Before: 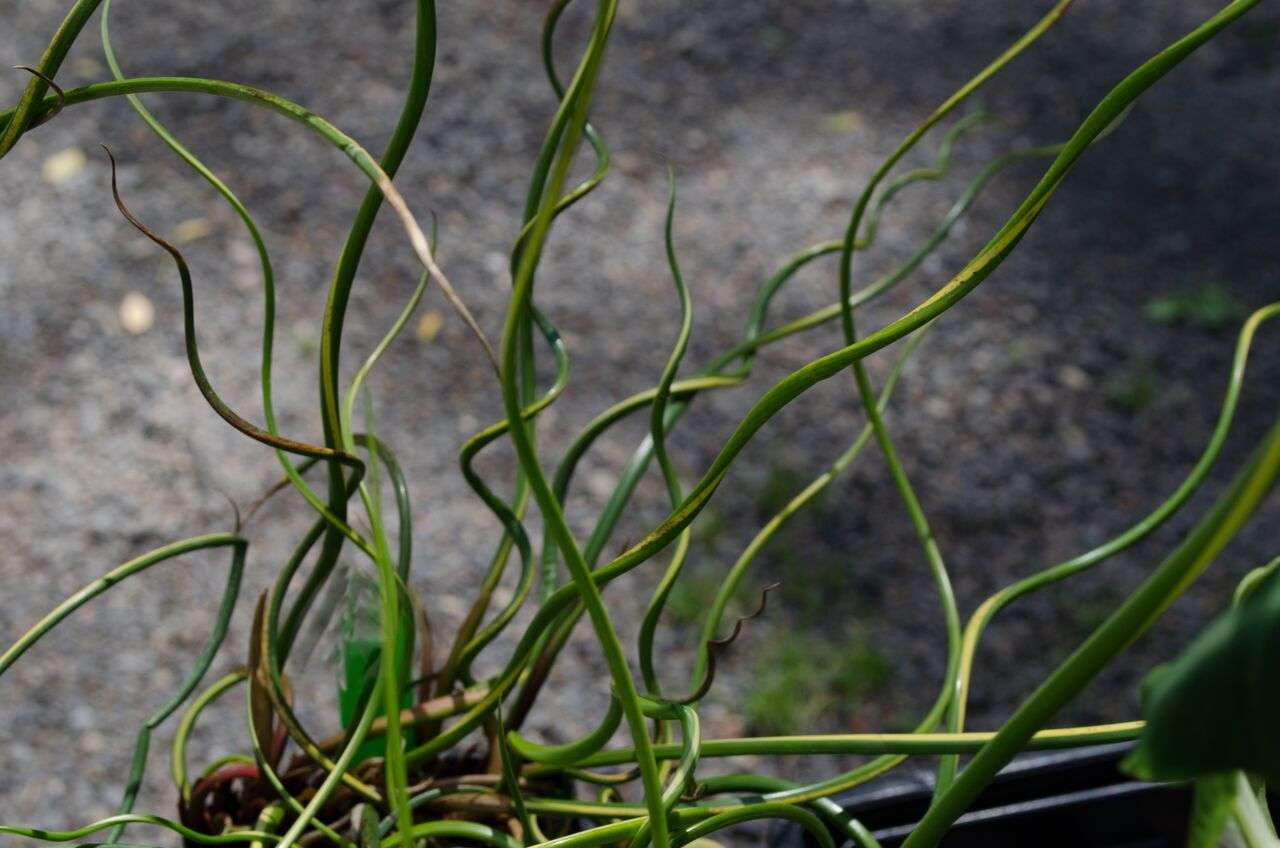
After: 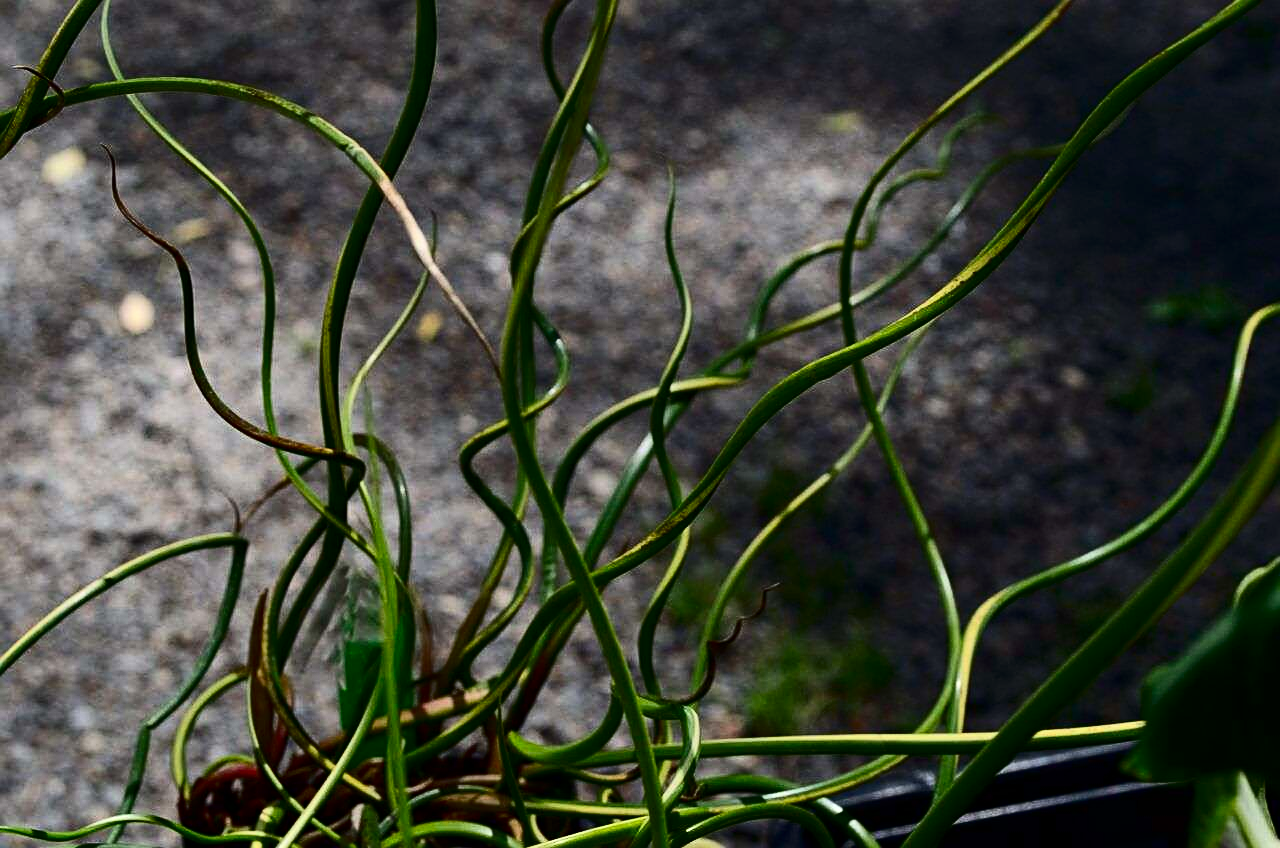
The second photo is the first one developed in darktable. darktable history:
sharpen: on, module defaults
contrast brightness saturation: contrast 0.32, brightness -0.08, saturation 0.17
